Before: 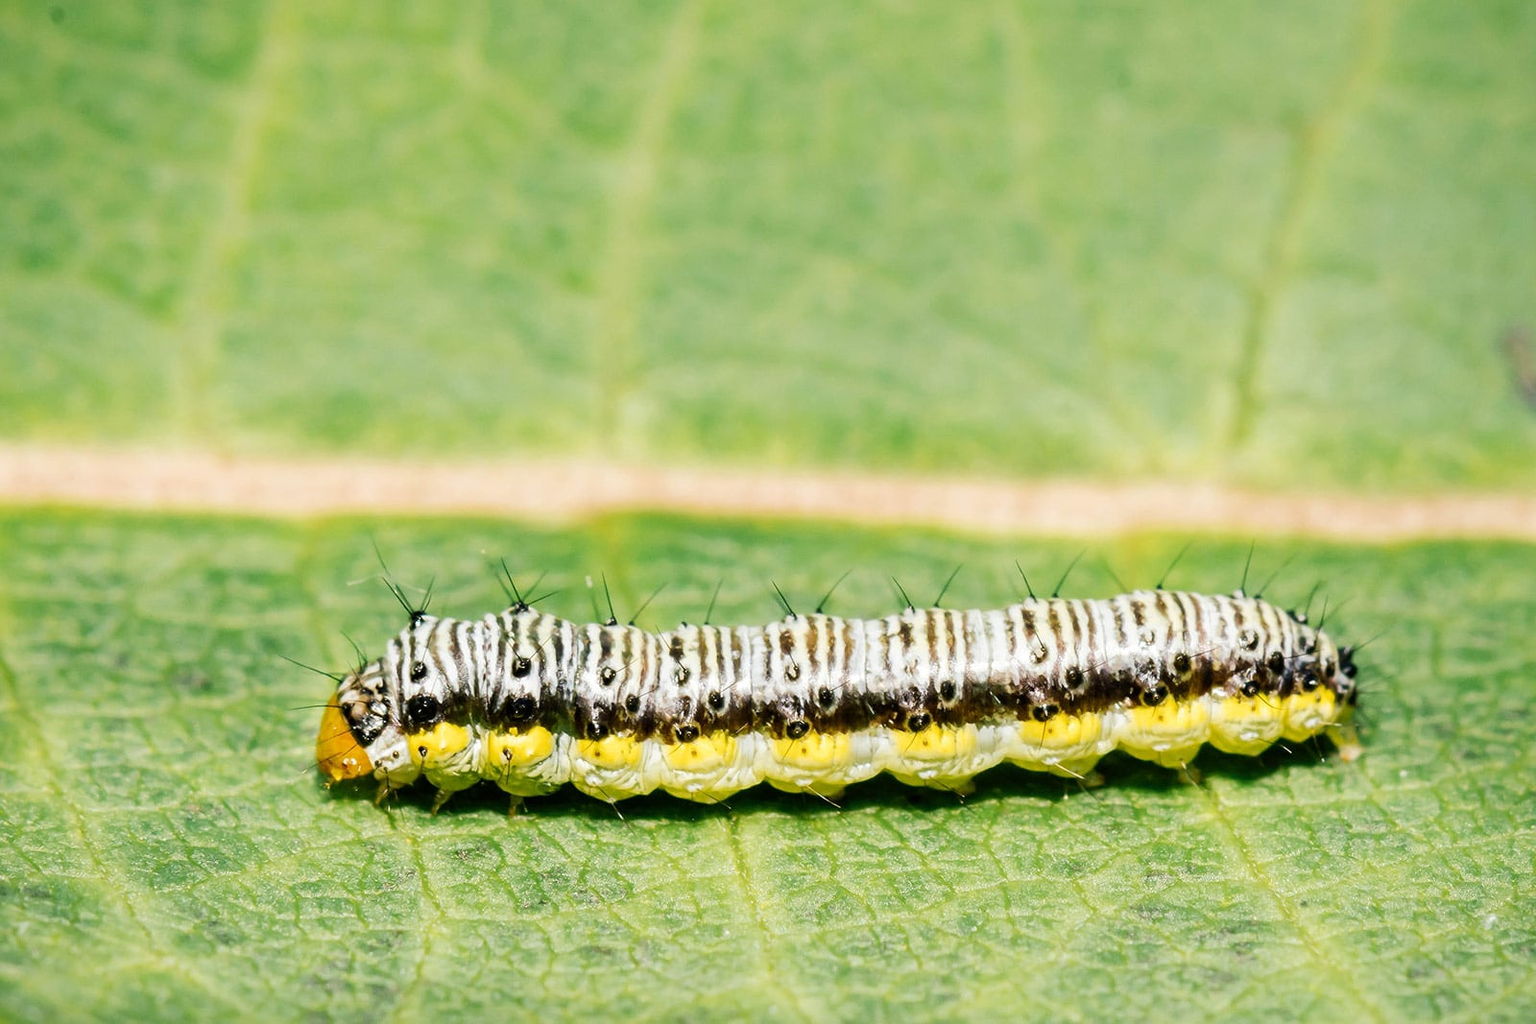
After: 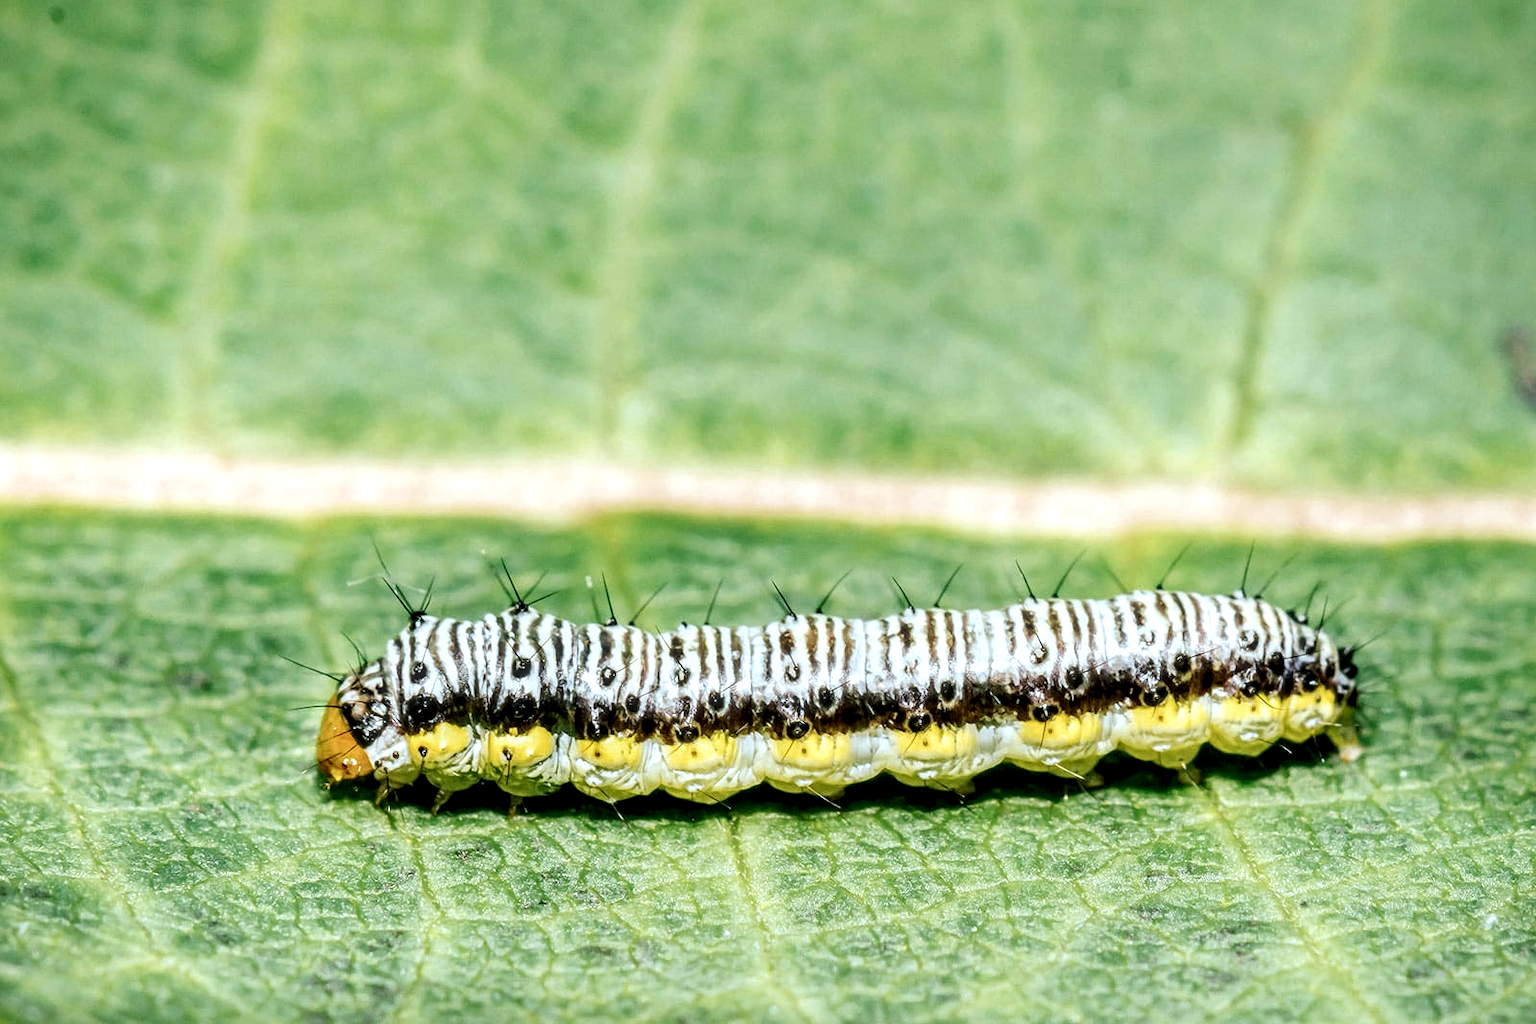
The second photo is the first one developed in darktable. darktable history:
local contrast: highlights 65%, shadows 54%, detail 169%, midtone range 0.514
color correction: highlights a* -4.18, highlights b* -10.81
haze removal: strength -0.05
